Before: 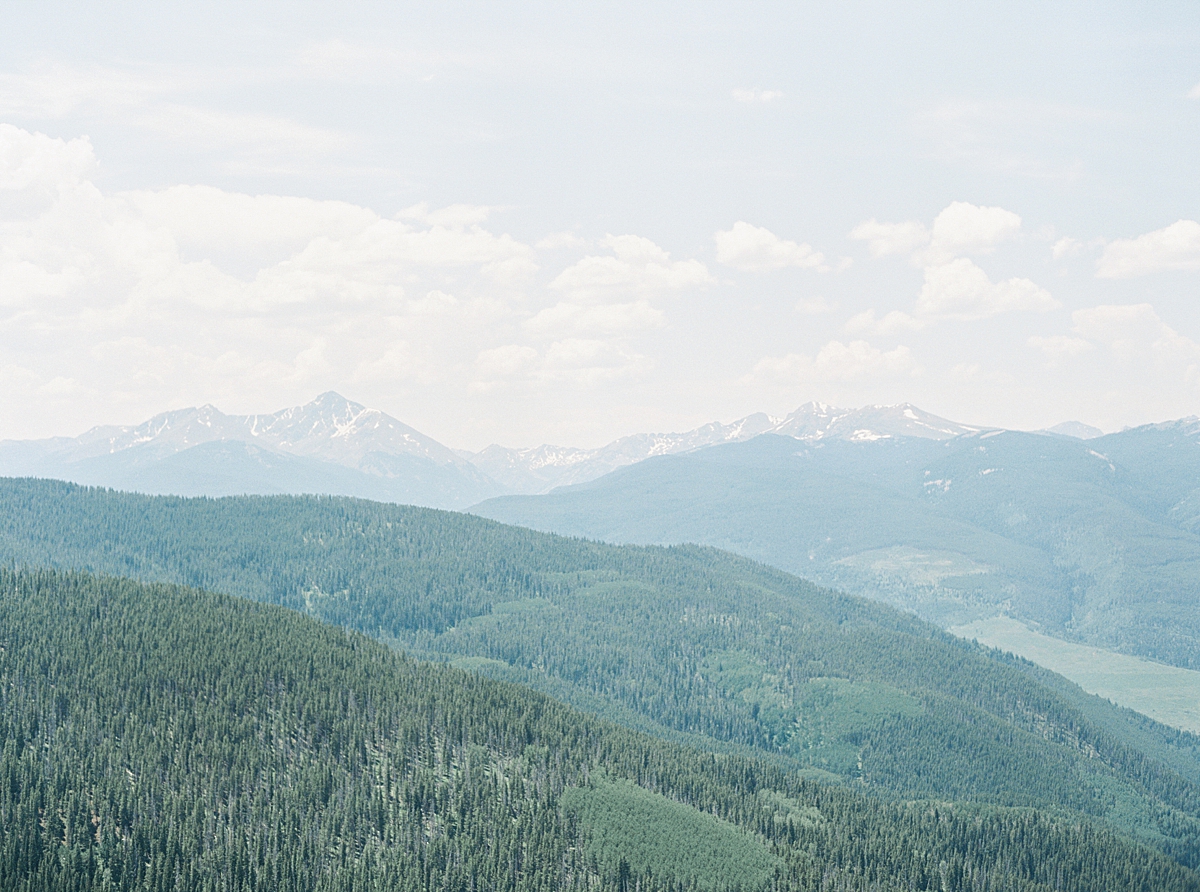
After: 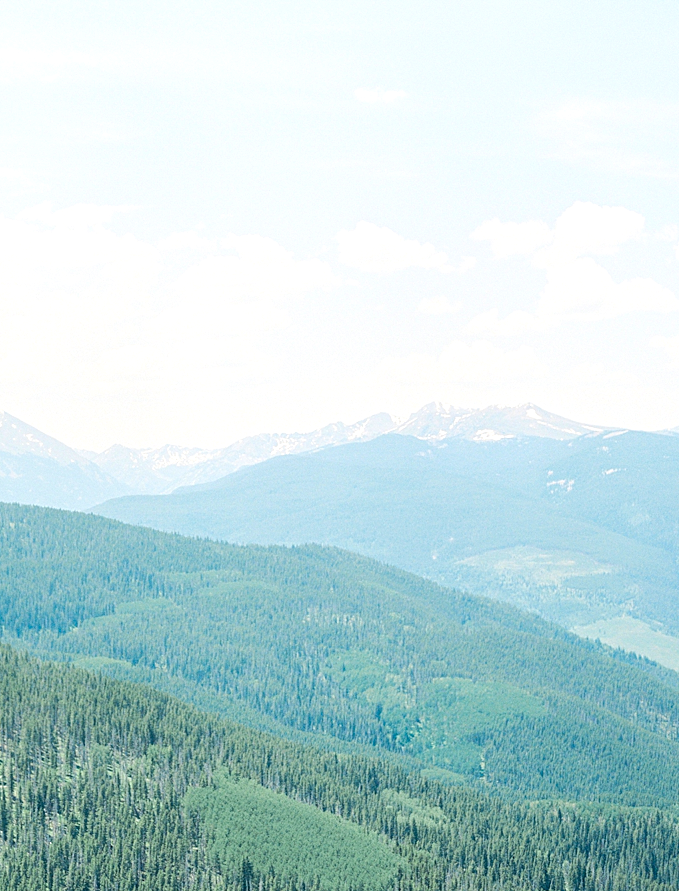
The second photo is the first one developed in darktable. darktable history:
color balance rgb: perceptual saturation grading › global saturation 25%, perceptual brilliance grading › mid-tones 10%, perceptual brilliance grading › shadows 15%, global vibrance 20%
crop: left 31.458%, top 0%, right 11.876%
rgb levels: levels [[0.01, 0.419, 0.839], [0, 0.5, 1], [0, 0.5, 1]]
